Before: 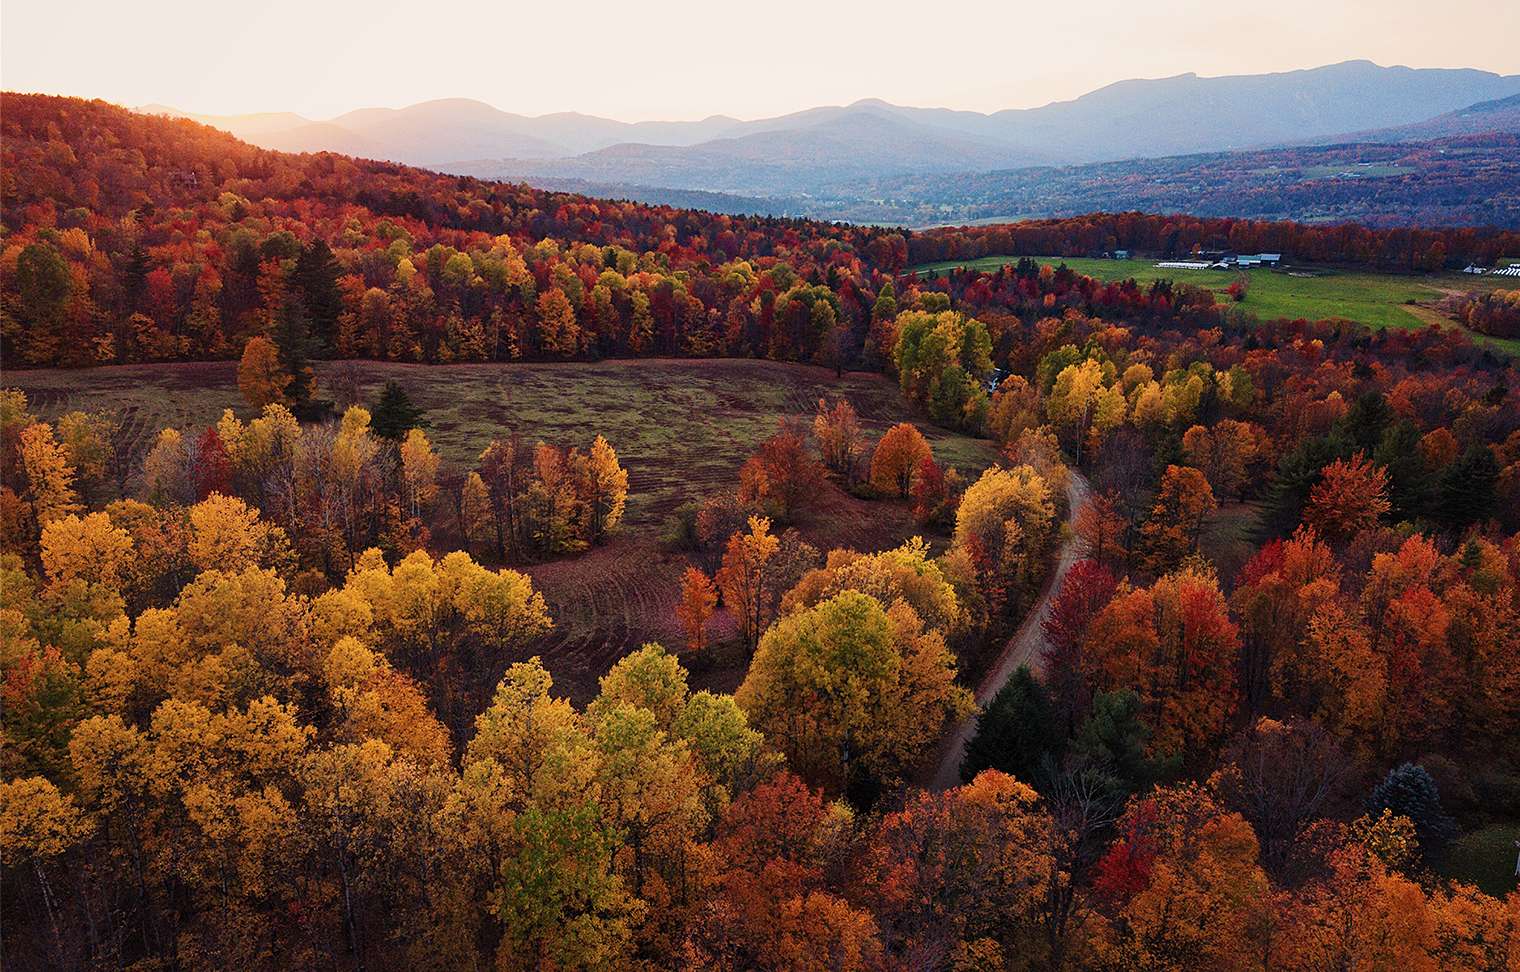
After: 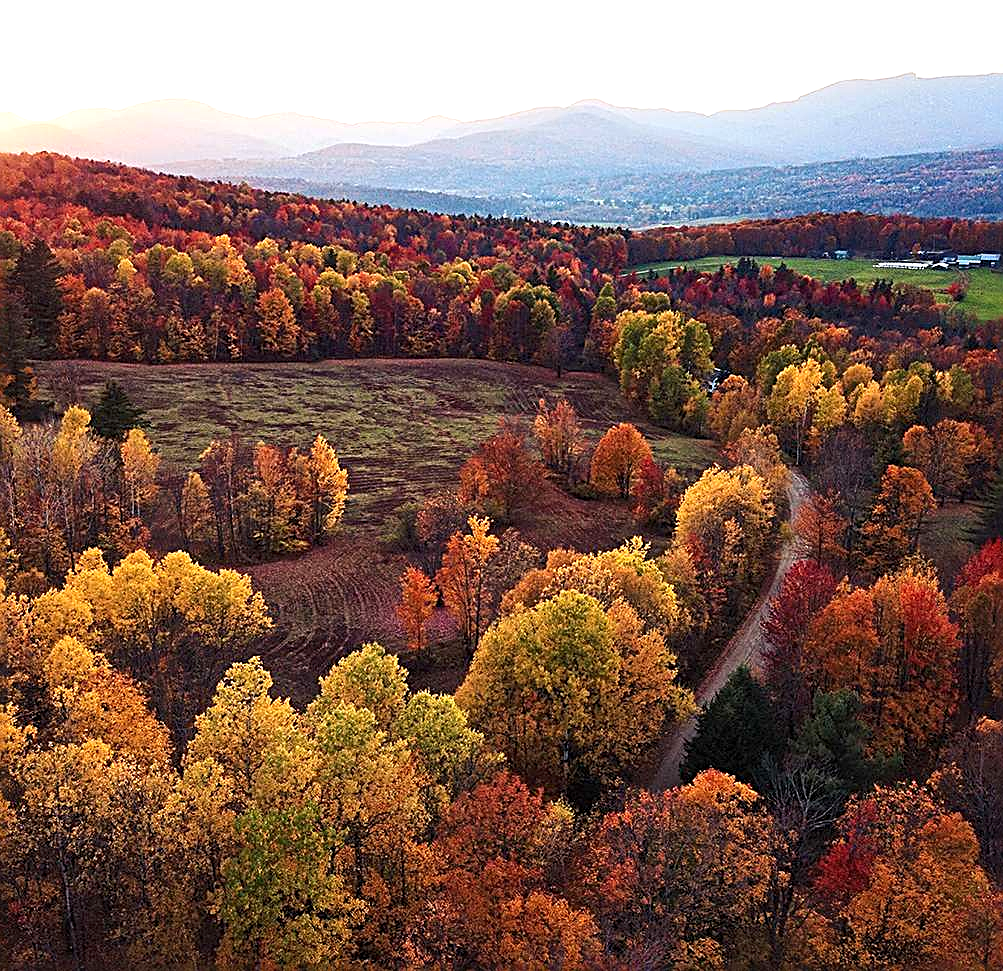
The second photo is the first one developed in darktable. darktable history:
crop and rotate: left 18.442%, right 15.508%
sharpen: radius 2.676, amount 0.669
exposure: exposure 0.6 EV, compensate highlight preservation false
